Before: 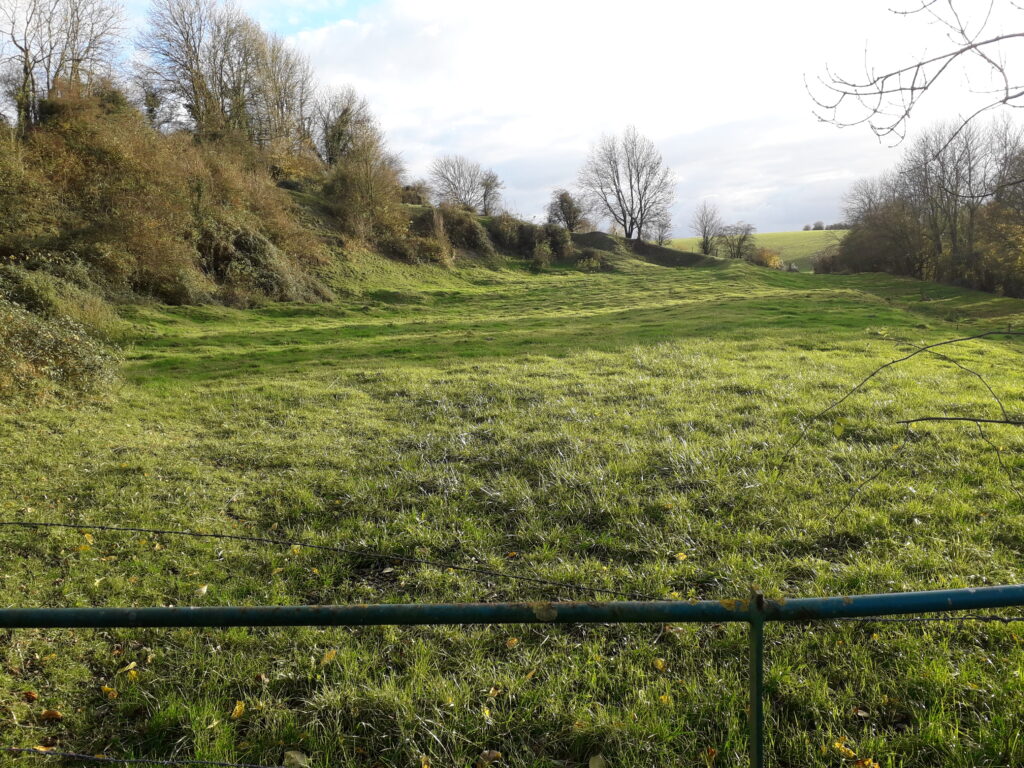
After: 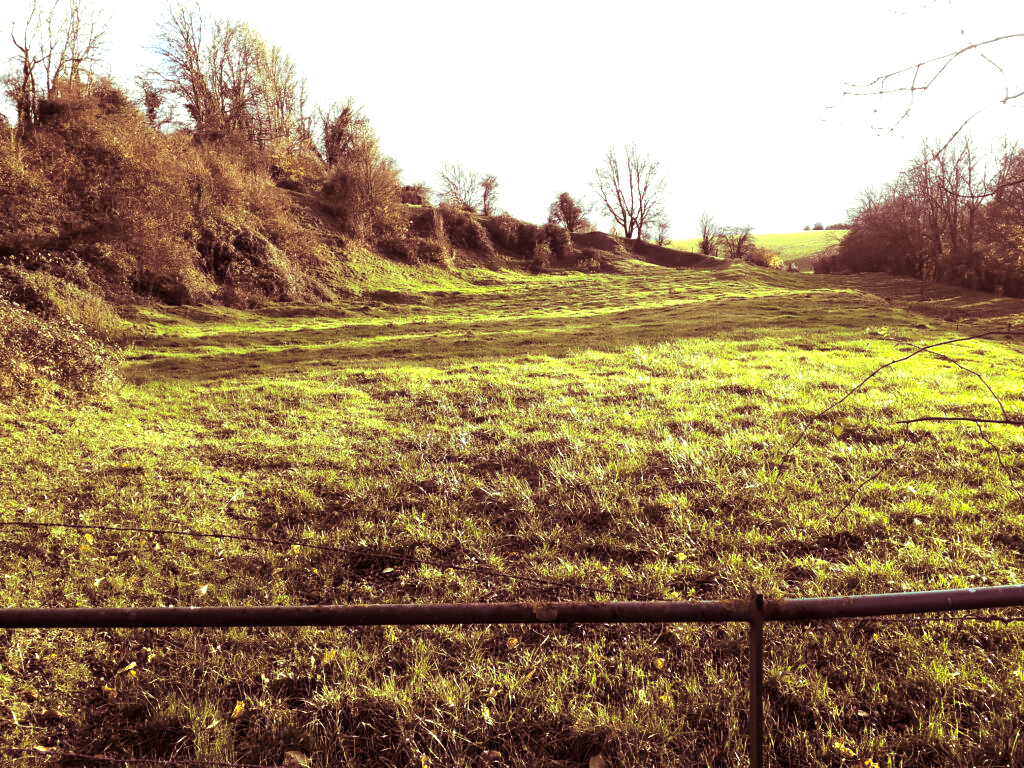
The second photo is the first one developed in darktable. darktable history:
exposure: black level correction 0, exposure 0.7 EV, compensate exposure bias true, compensate highlight preservation false
color balance rgb: shadows lift › luminance -20%, power › hue 72.24°, highlights gain › luminance 15%, global offset › hue 171.6°, perceptual saturation grading › highlights -15%, perceptual saturation grading › shadows 25%, global vibrance 35%, contrast 10%
color correction: highlights a* -5.94, highlights b* 11.19
split-toning: highlights › saturation 0, balance -61.83
